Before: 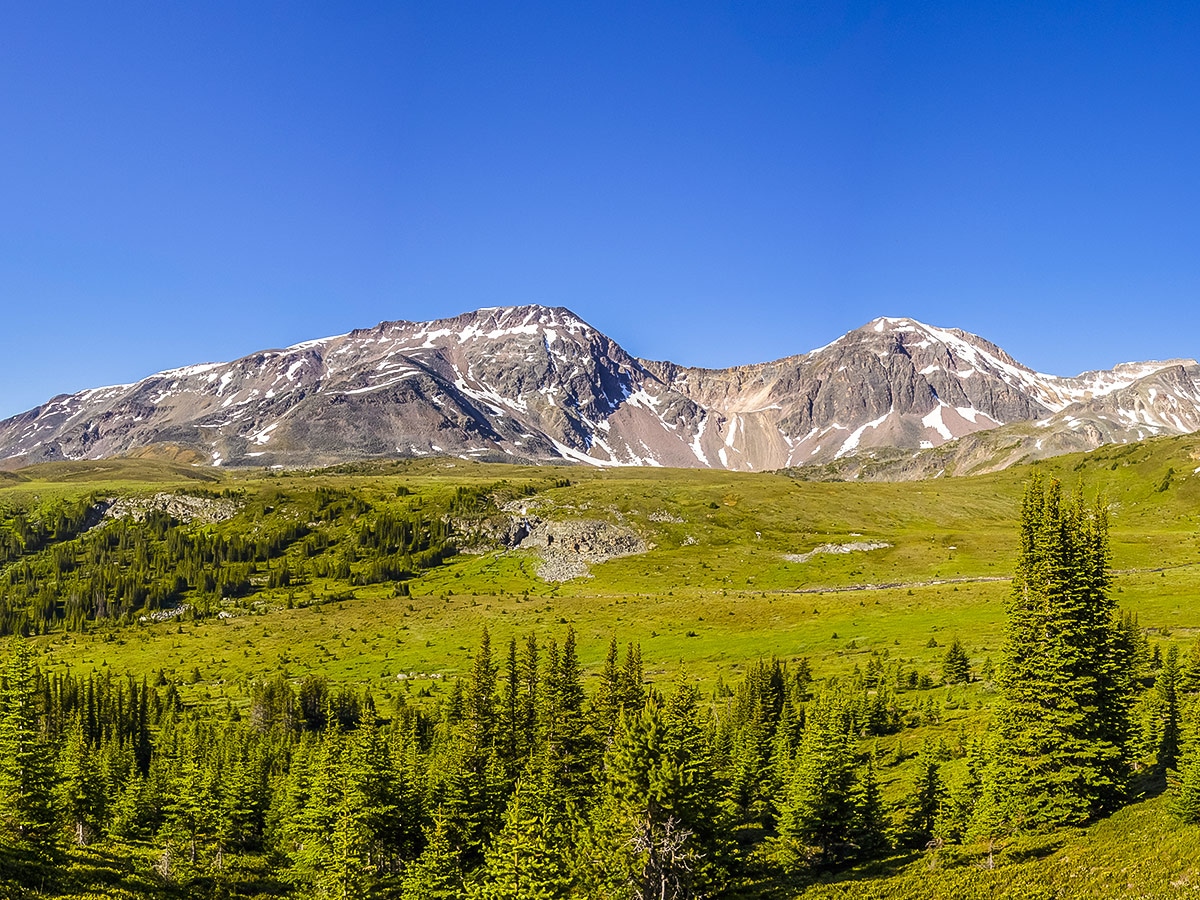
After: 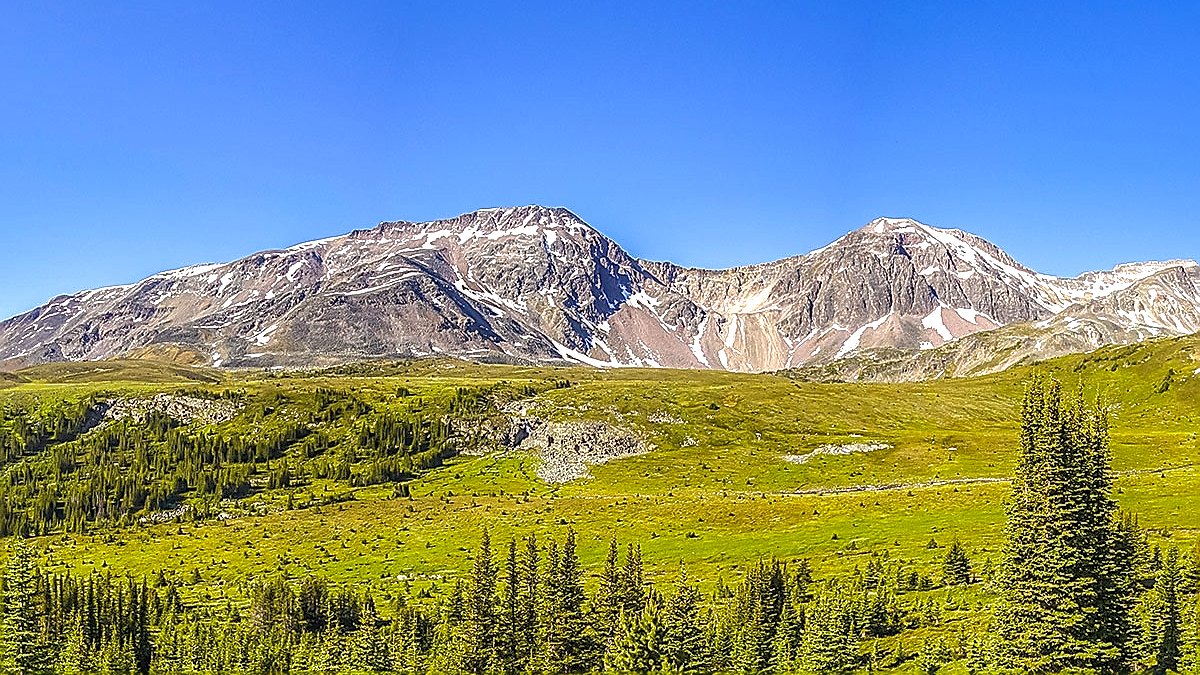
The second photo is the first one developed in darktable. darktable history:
crop: top 11.056%, bottom 13.94%
exposure: black level correction 0, exposure 0.498 EV, compensate exposure bias true, compensate highlight preservation false
sharpen: radius 1.368, amount 1.266, threshold 0.838
local contrast: detail 130%
shadows and highlights: on, module defaults
